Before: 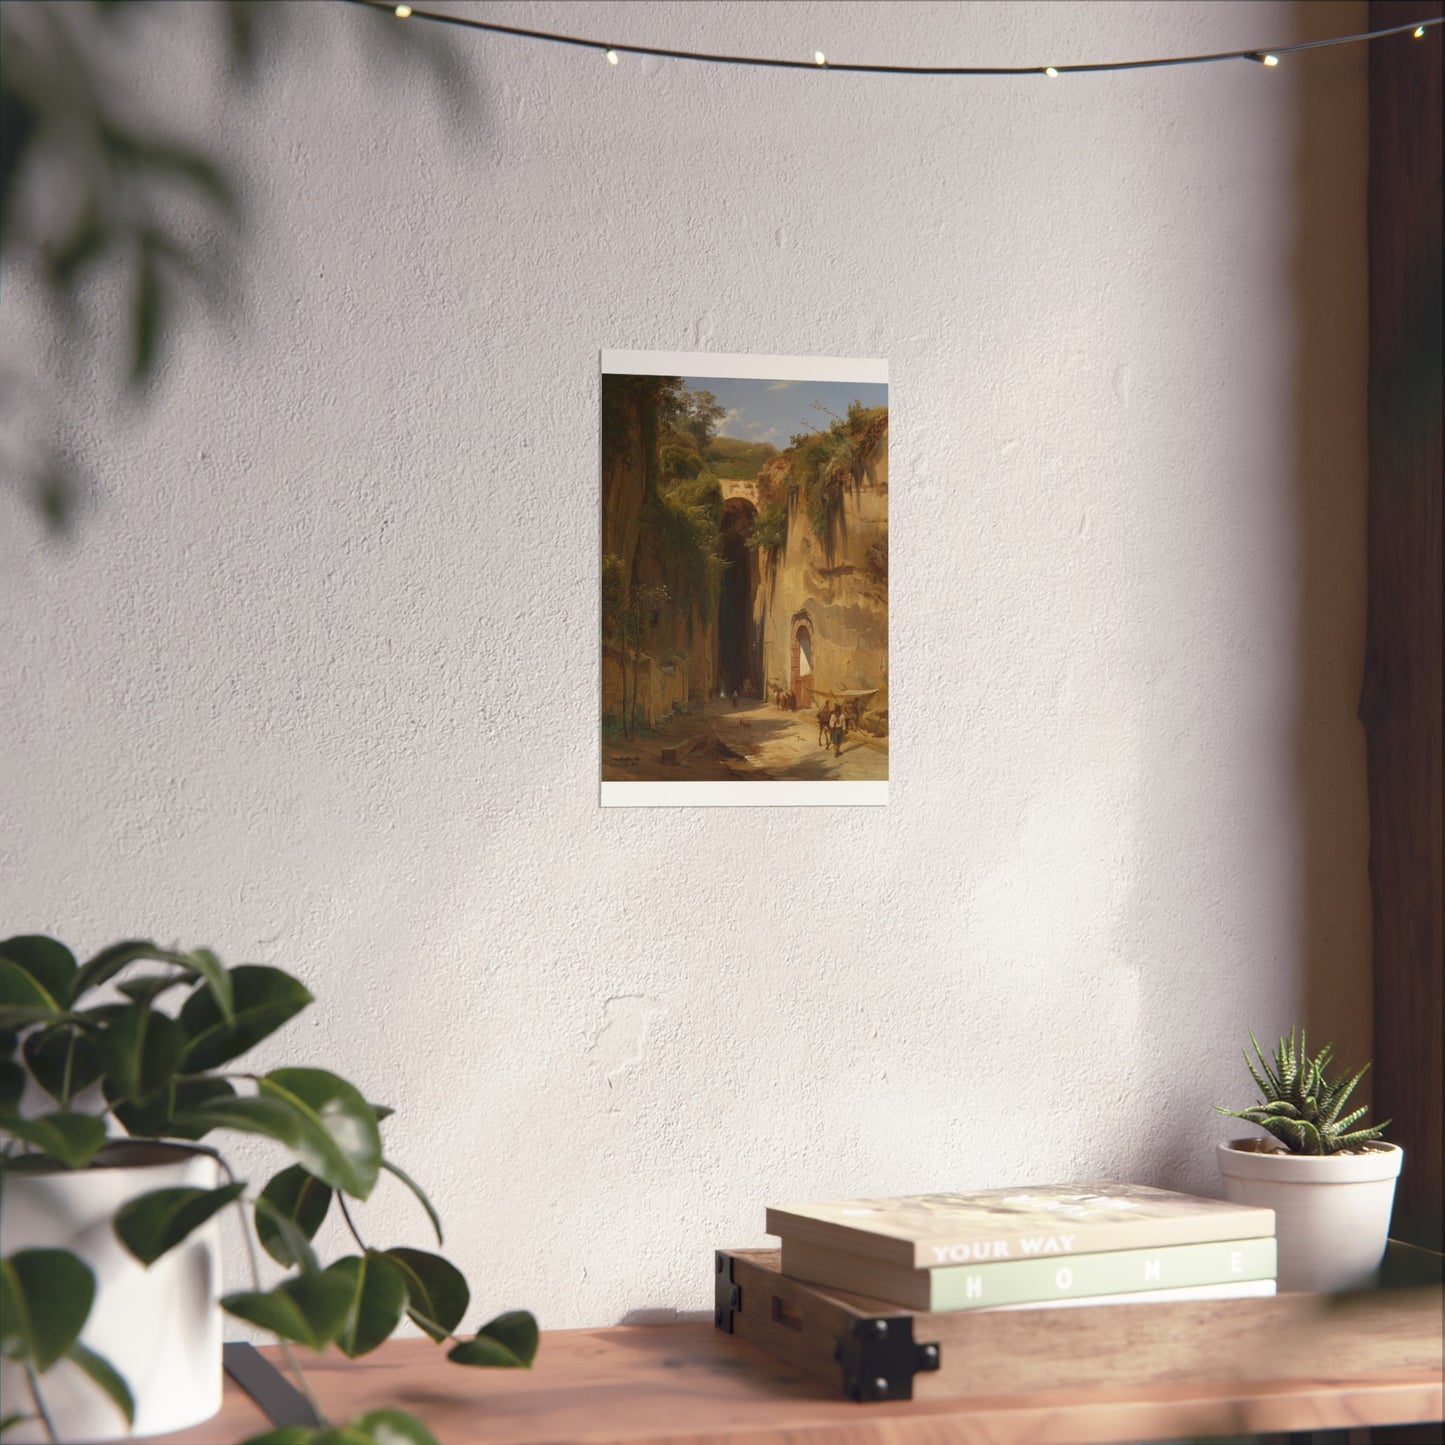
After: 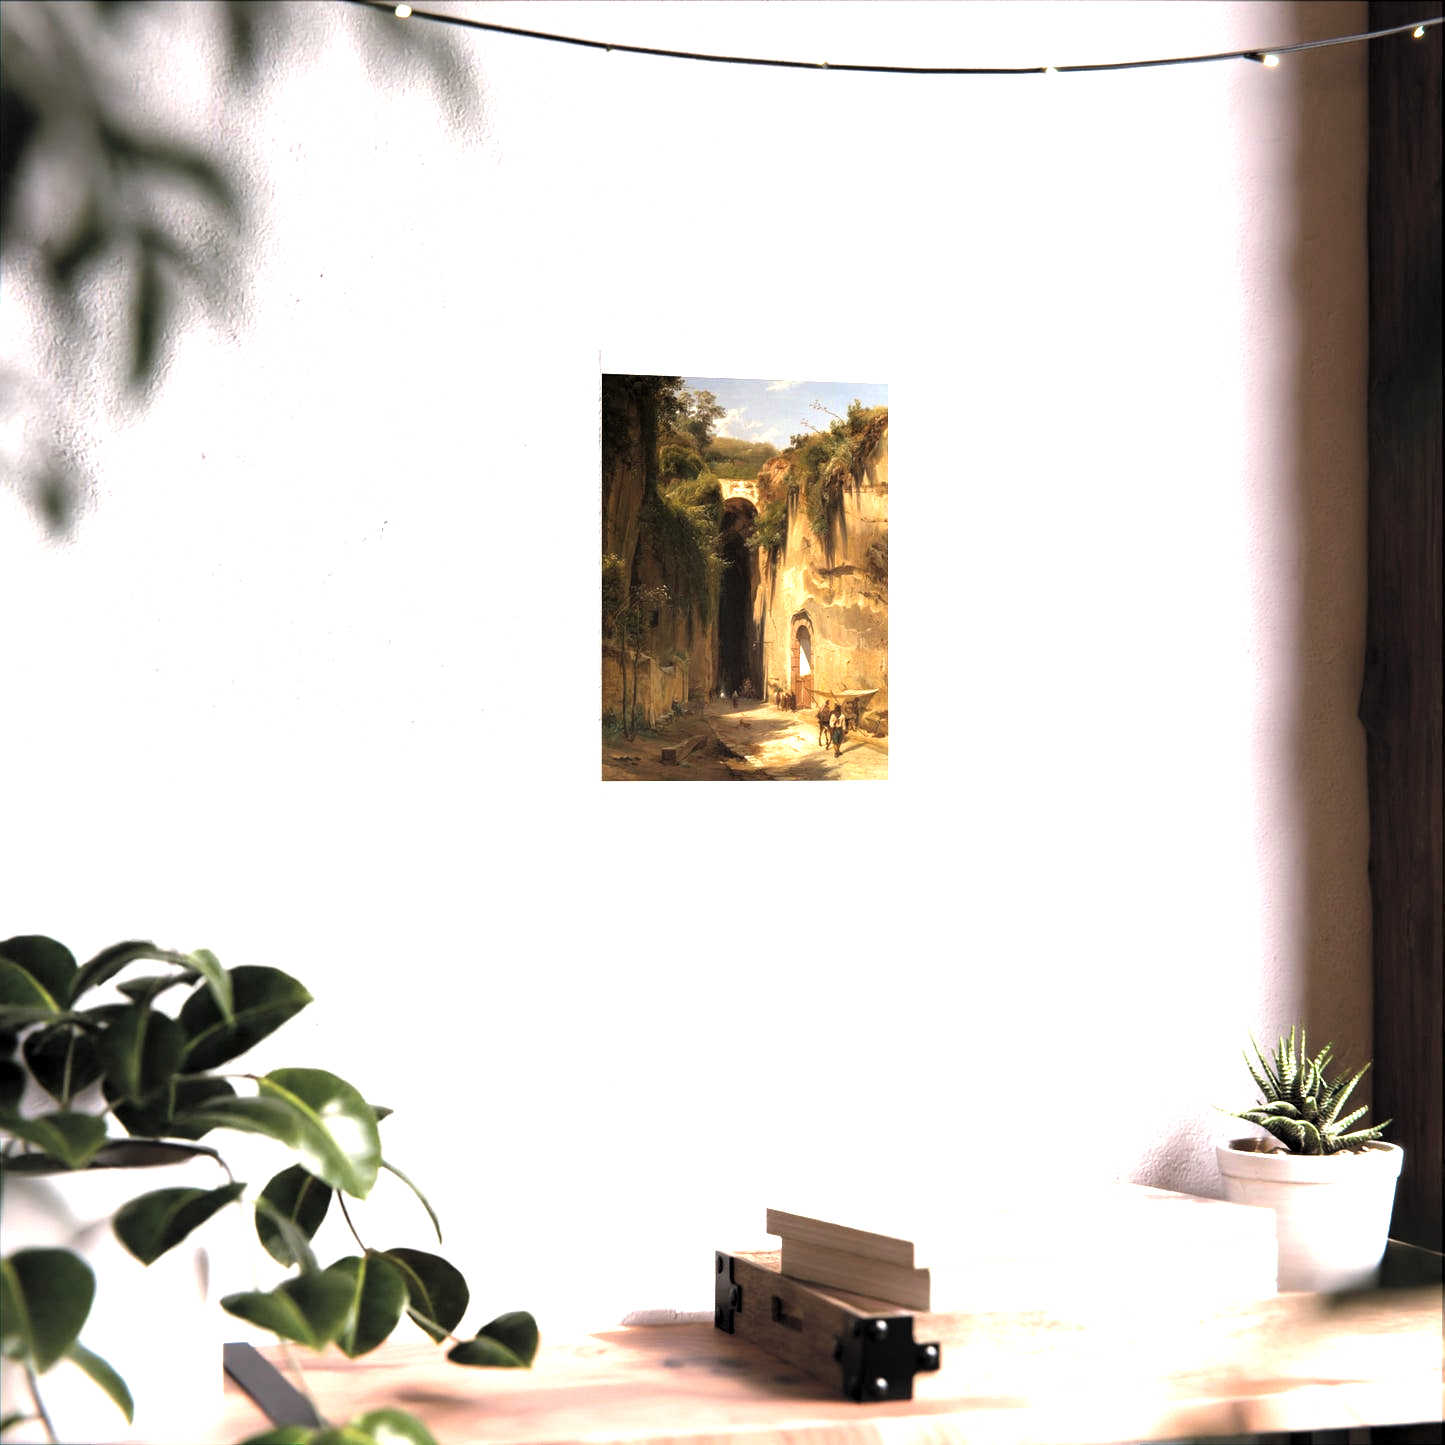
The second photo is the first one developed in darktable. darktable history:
exposure: black level correction 0.001, exposure 1.129 EV, compensate exposure bias true, compensate highlight preservation false
levels: levels [0.129, 0.519, 0.867]
filmic rgb: black relative exposure -12.8 EV, white relative exposure 2.8 EV, threshold 3 EV, target black luminance 0%, hardness 8.54, latitude 70.41%, contrast 1.133, shadows ↔ highlights balance -0.395%, color science v4 (2020), enable highlight reconstruction true
